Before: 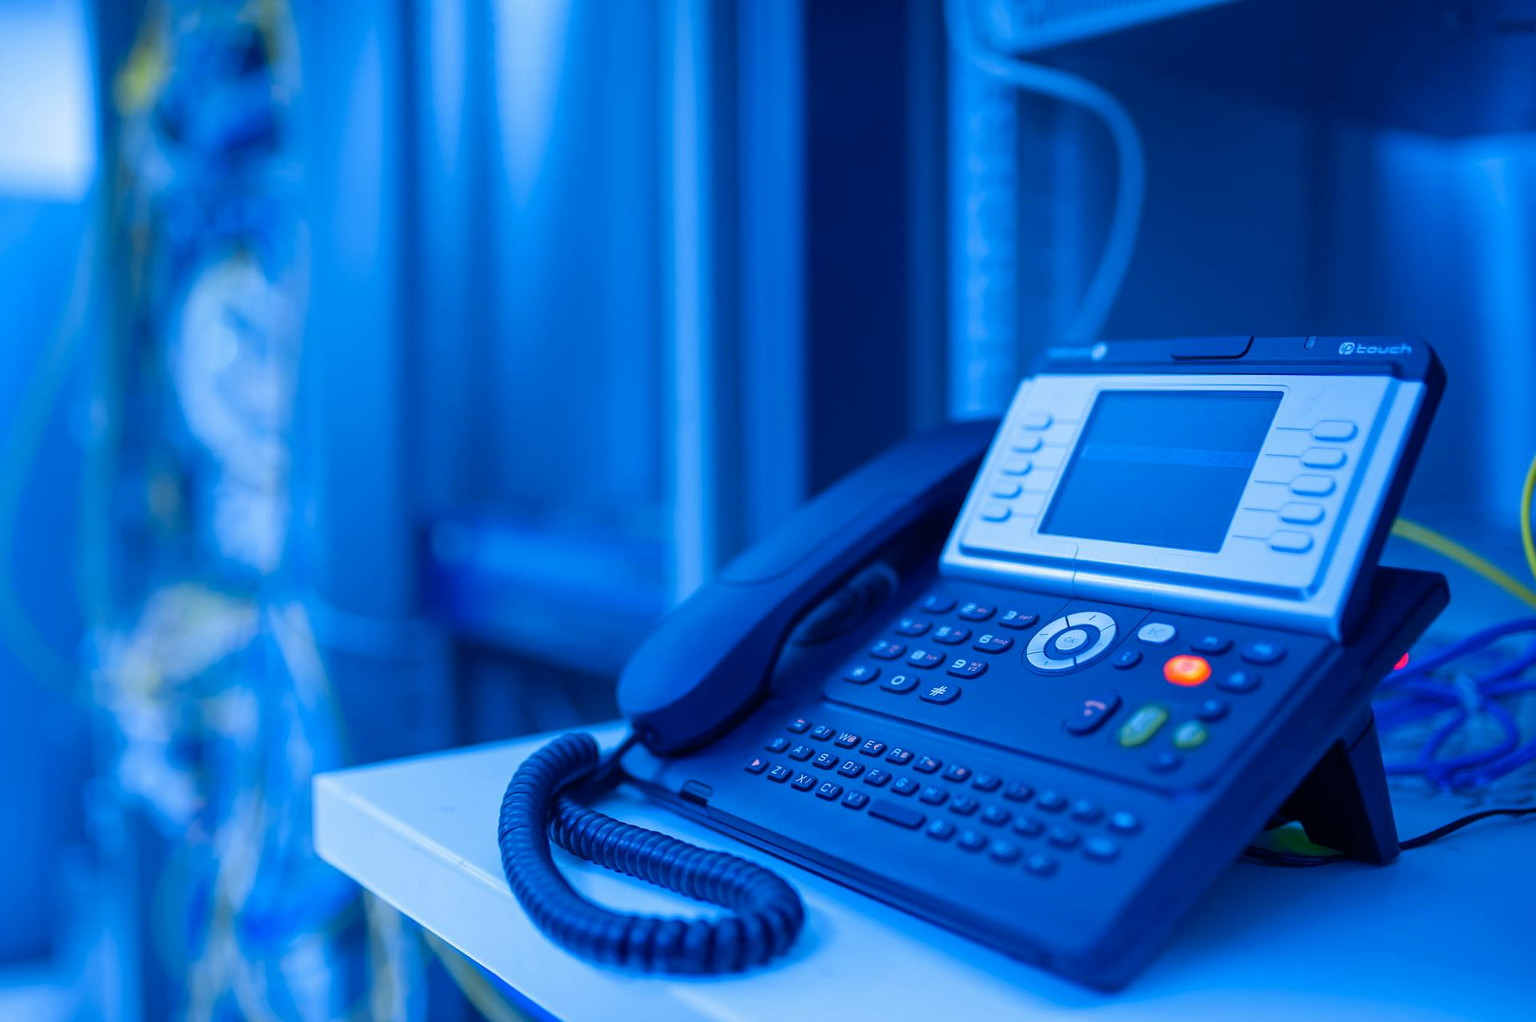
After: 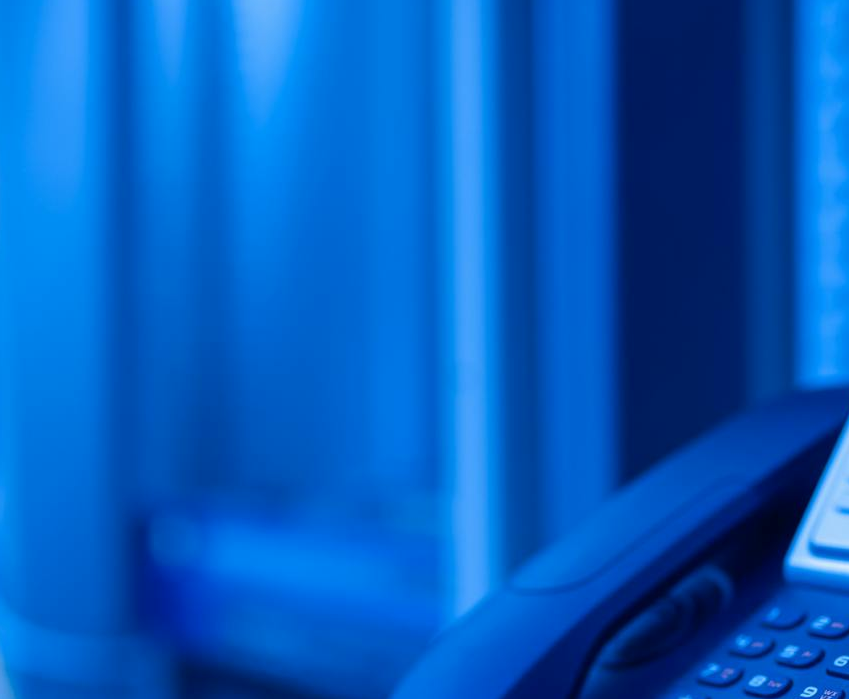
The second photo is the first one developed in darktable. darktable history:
crop: left 20.32%, top 10.876%, right 35.449%, bottom 34.405%
